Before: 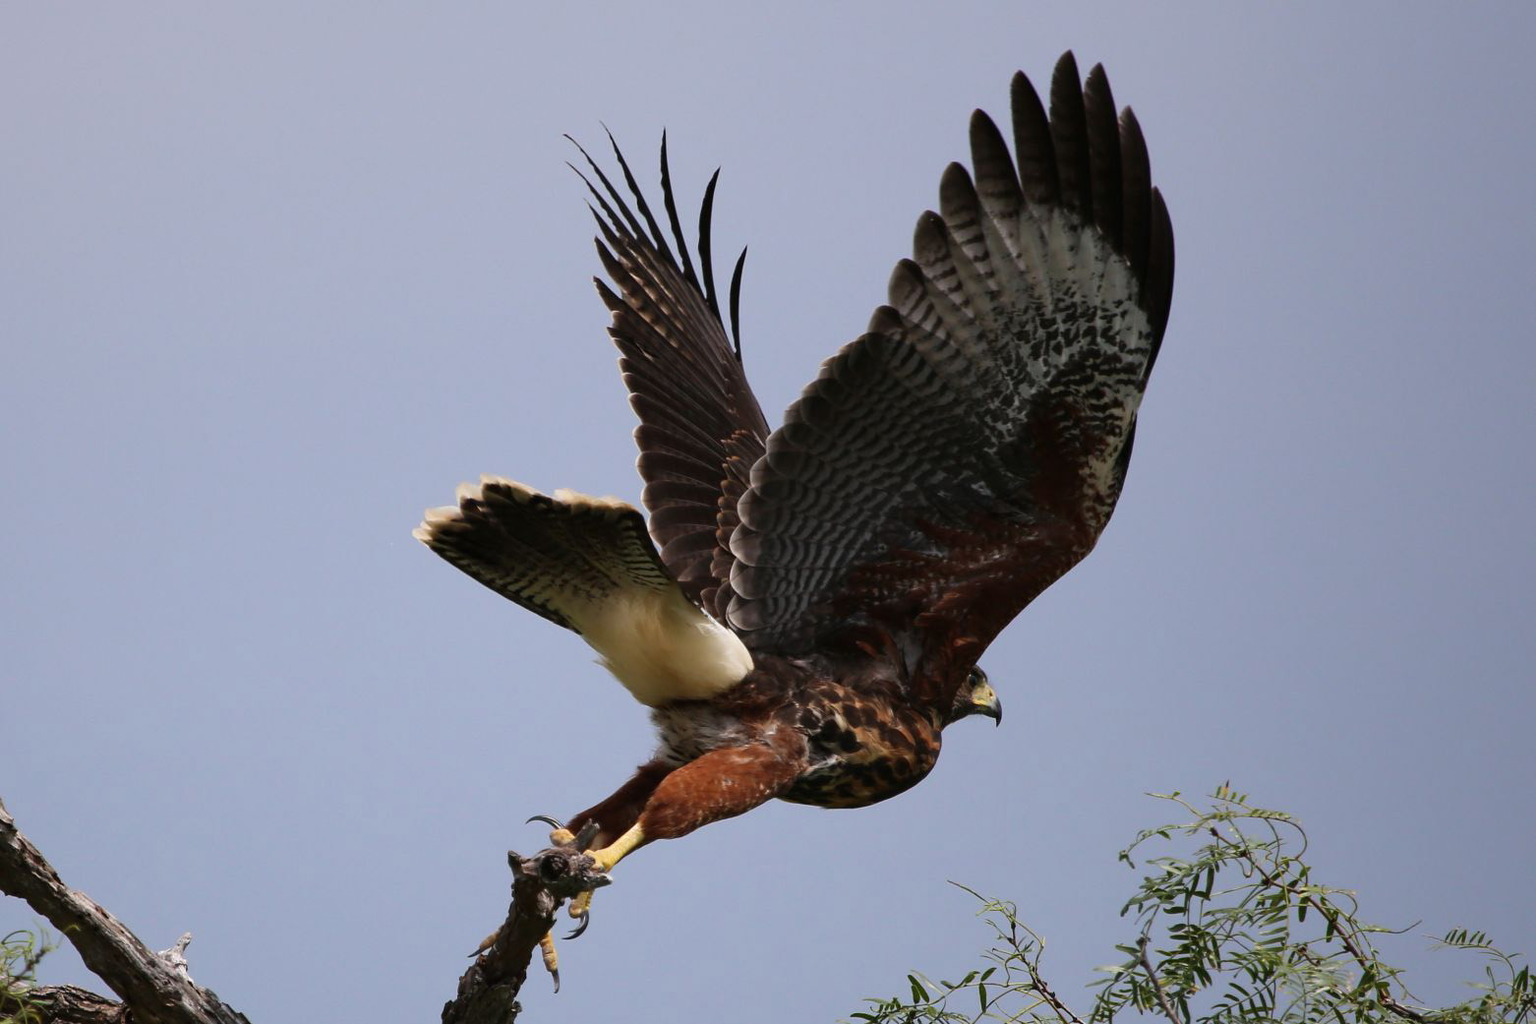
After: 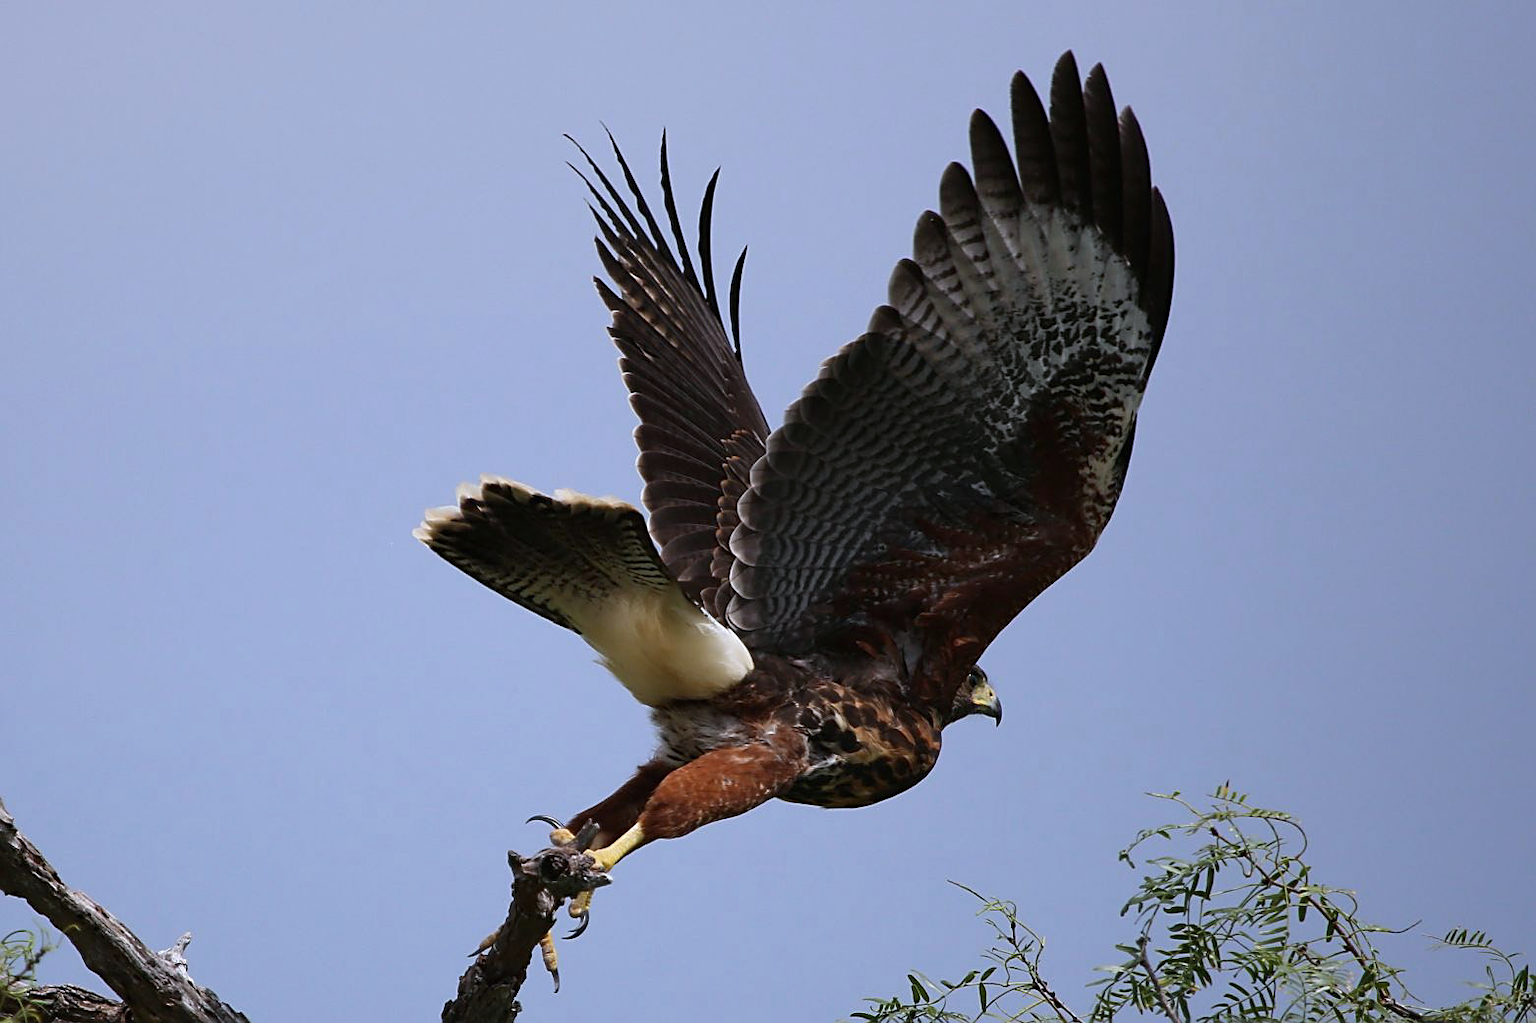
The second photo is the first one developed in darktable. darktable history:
white balance: red 0.954, blue 1.079
sharpen: on, module defaults
